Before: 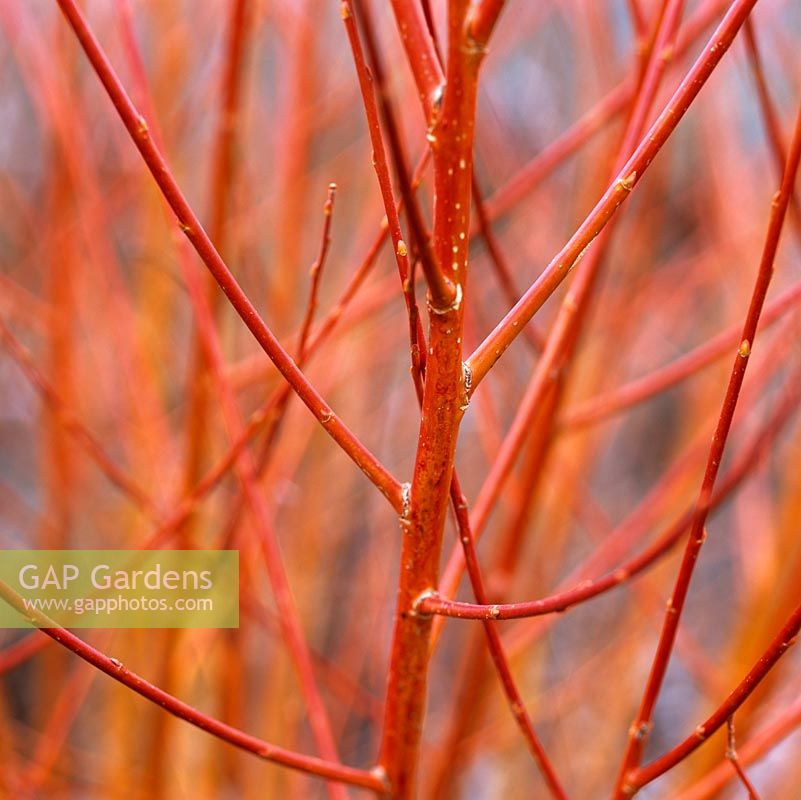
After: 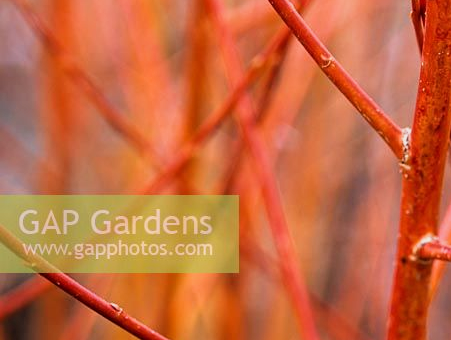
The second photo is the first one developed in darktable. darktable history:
crop: top 44.483%, right 43.593%, bottom 12.892%
filmic rgb: black relative exposure -5 EV, white relative exposure 3.2 EV, hardness 3.42, contrast 1.2, highlights saturation mix -50%
